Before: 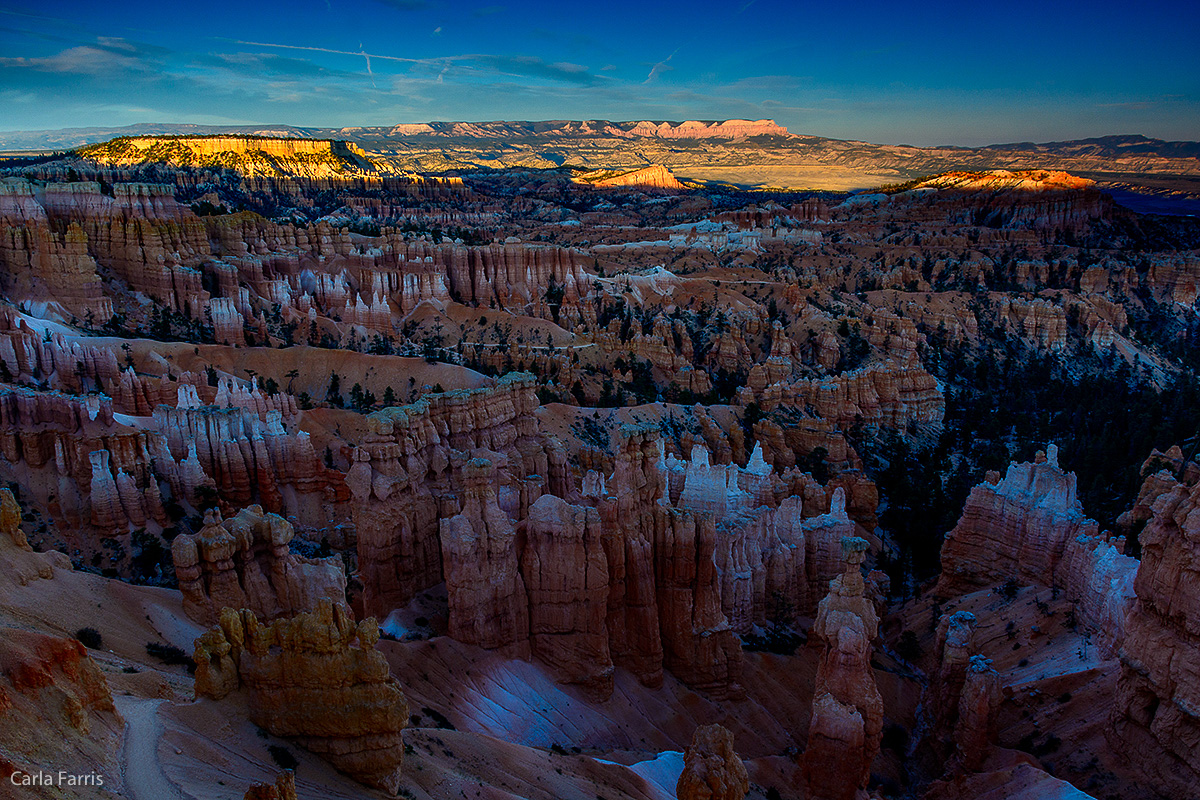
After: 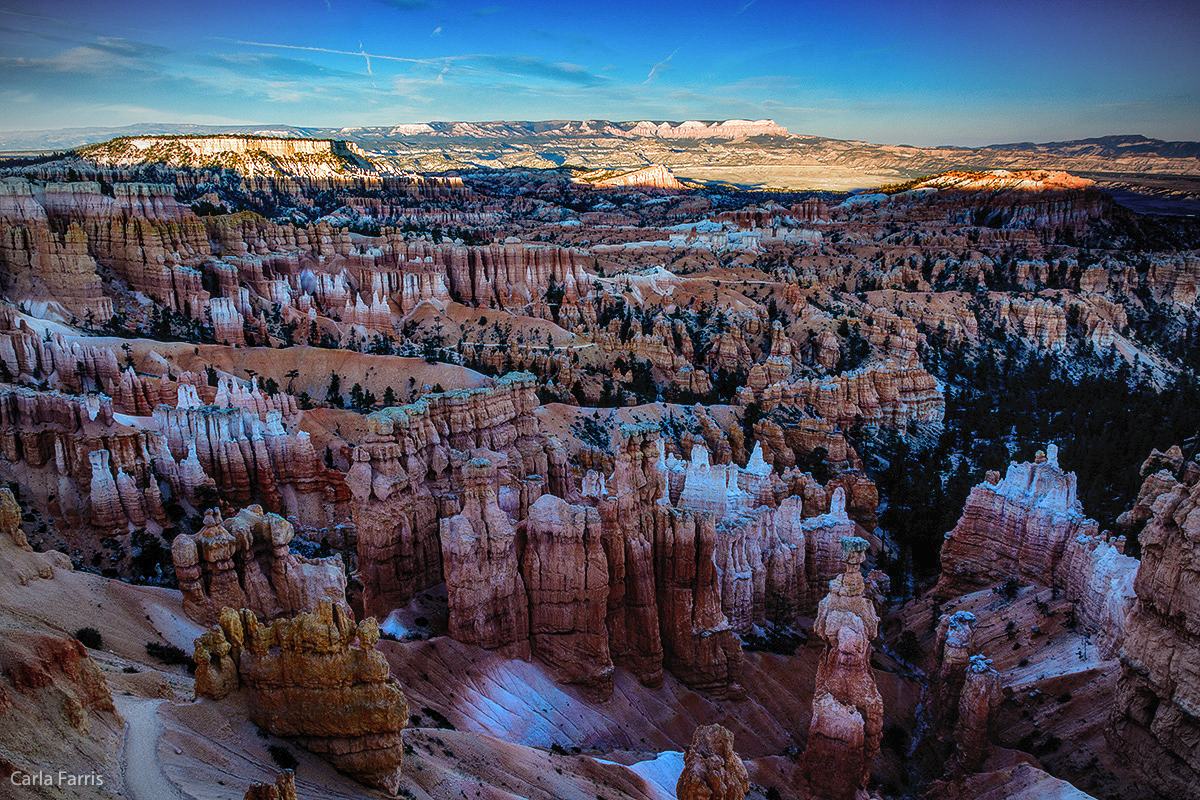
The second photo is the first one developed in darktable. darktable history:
exposure: exposure 0.582 EV, compensate exposure bias true, compensate highlight preservation false
tone equalizer: on, module defaults
vignetting: fall-off start 73.49%
shadows and highlights: shadows 37.77, highlights -27.41, highlights color adjustment 32.66%, soften with gaussian
filmic rgb: black relative exposure -9.63 EV, white relative exposure 3.04 EV, hardness 6.07, preserve chrominance no, color science v4 (2020)
tone curve: curves: ch0 [(0, 0) (0.003, 0.048) (0.011, 0.055) (0.025, 0.065) (0.044, 0.089) (0.069, 0.111) (0.1, 0.132) (0.136, 0.163) (0.177, 0.21) (0.224, 0.259) (0.277, 0.323) (0.335, 0.385) (0.399, 0.442) (0.468, 0.508) (0.543, 0.578) (0.623, 0.648) (0.709, 0.716) (0.801, 0.781) (0.898, 0.845) (1, 1)], color space Lab, independent channels, preserve colors none
local contrast: on, module defaults
